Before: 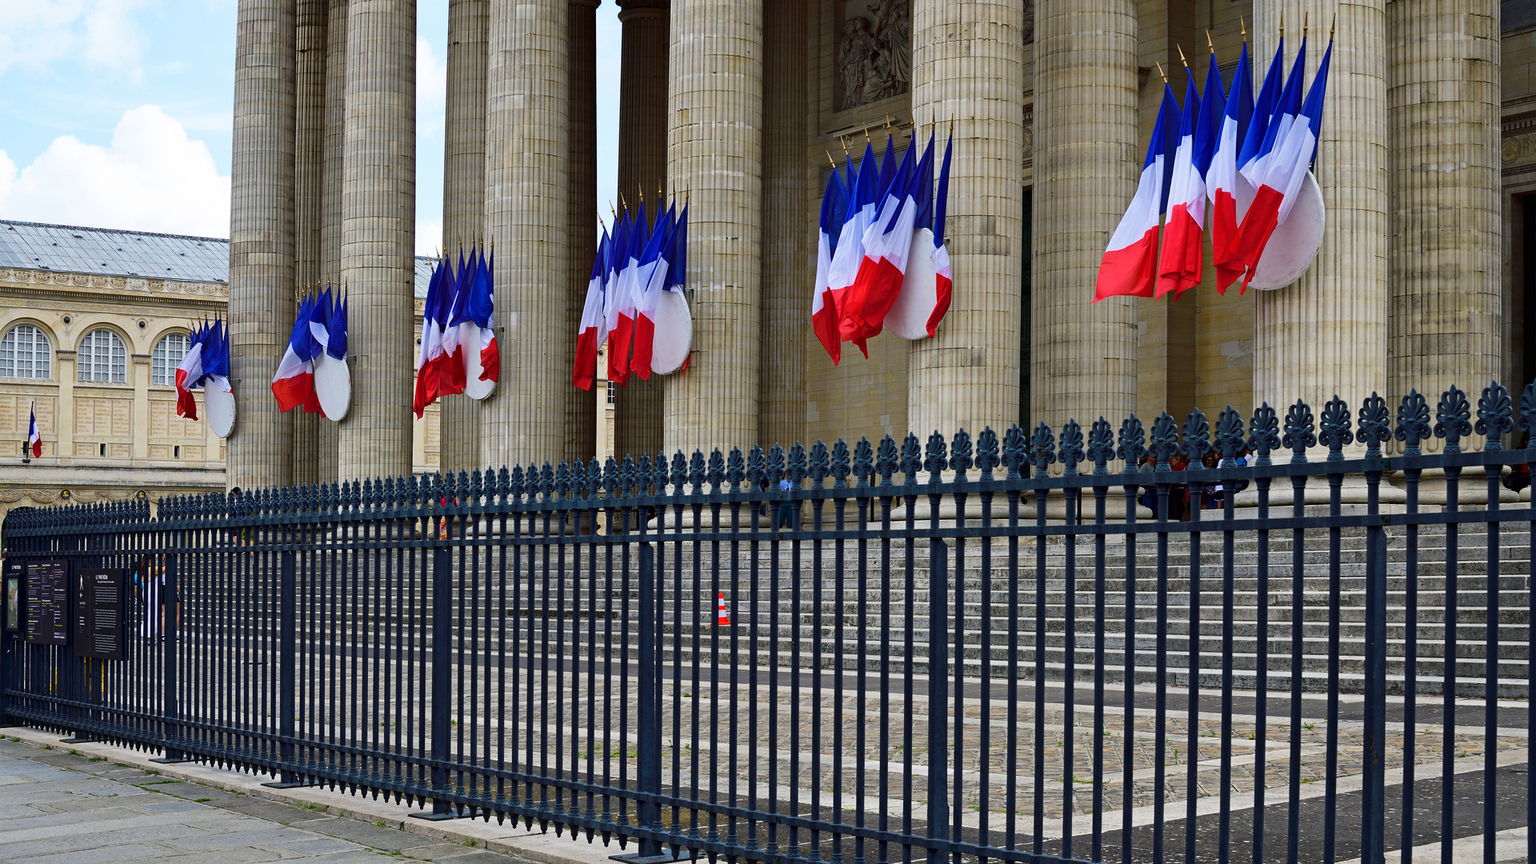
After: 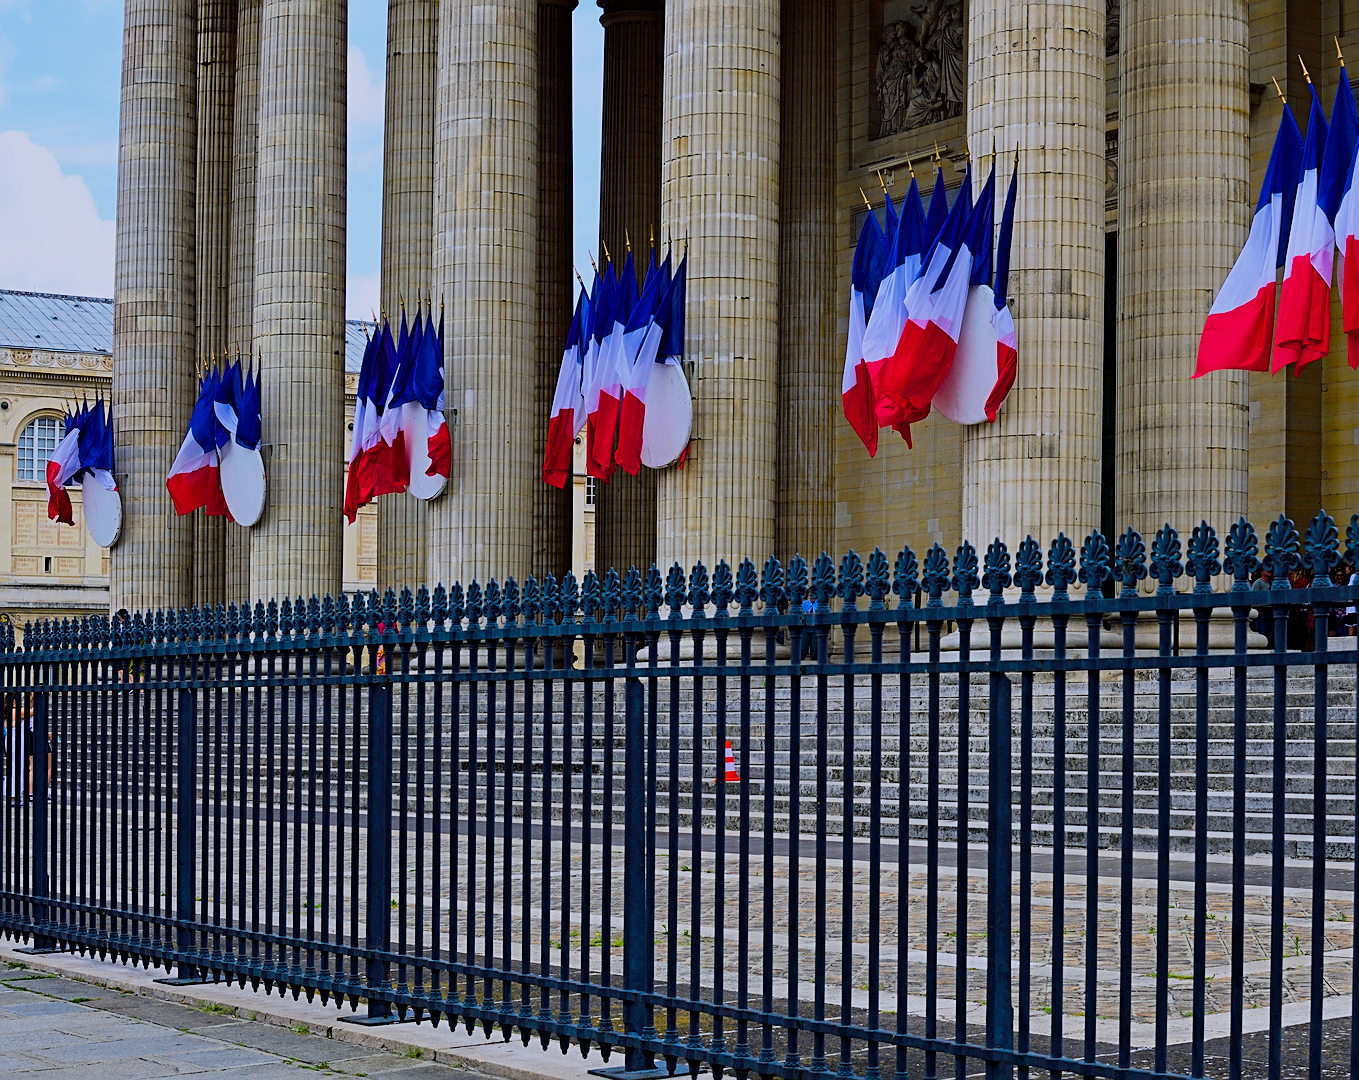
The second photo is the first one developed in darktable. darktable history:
crop and rotate: left 9.061%, right 20.142%
color calibration: illuminant as shot in camera, x 0.358, y 0.373, temperature 4628.91 K
sharpen: on, module defaults
filmic rgb: black relative exposure -7.65 EV, white relative exposure 4.56 EV, hardness 3.61, color science v6 (2022)
exposure: black level correction 0, compensate exposure bias true, compensate highlight preservation false
color balance rgb: linear chroma grading › global chroma 15%, perceptual saturation grading › global saturation 30%
tone equalizer: on, module defaults
